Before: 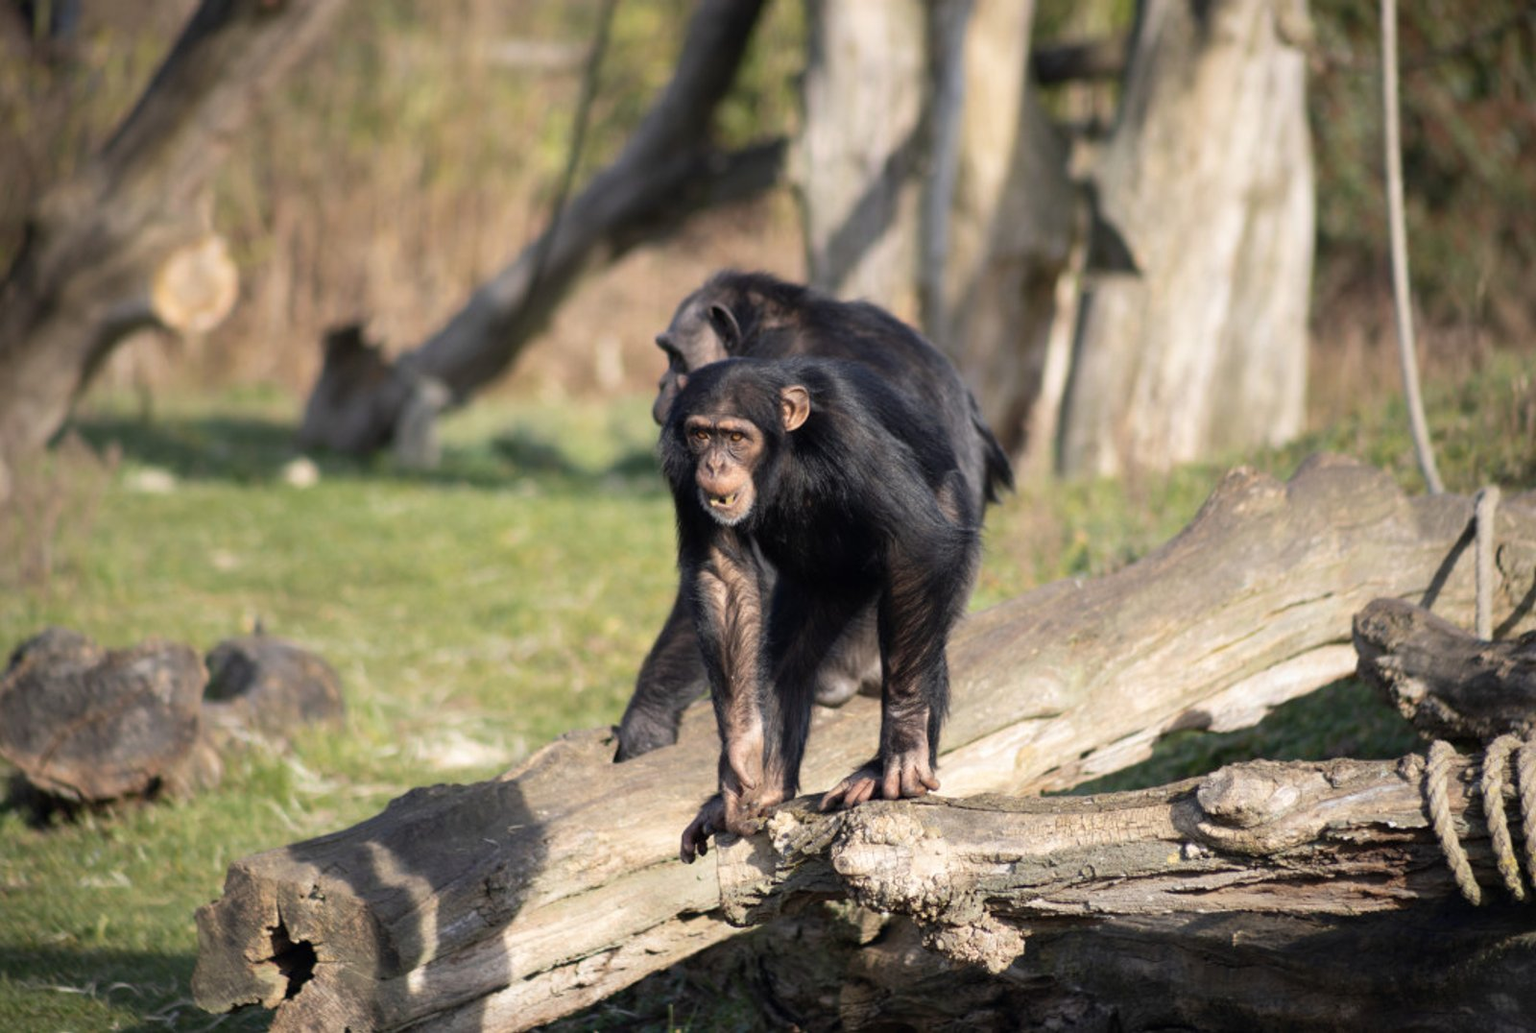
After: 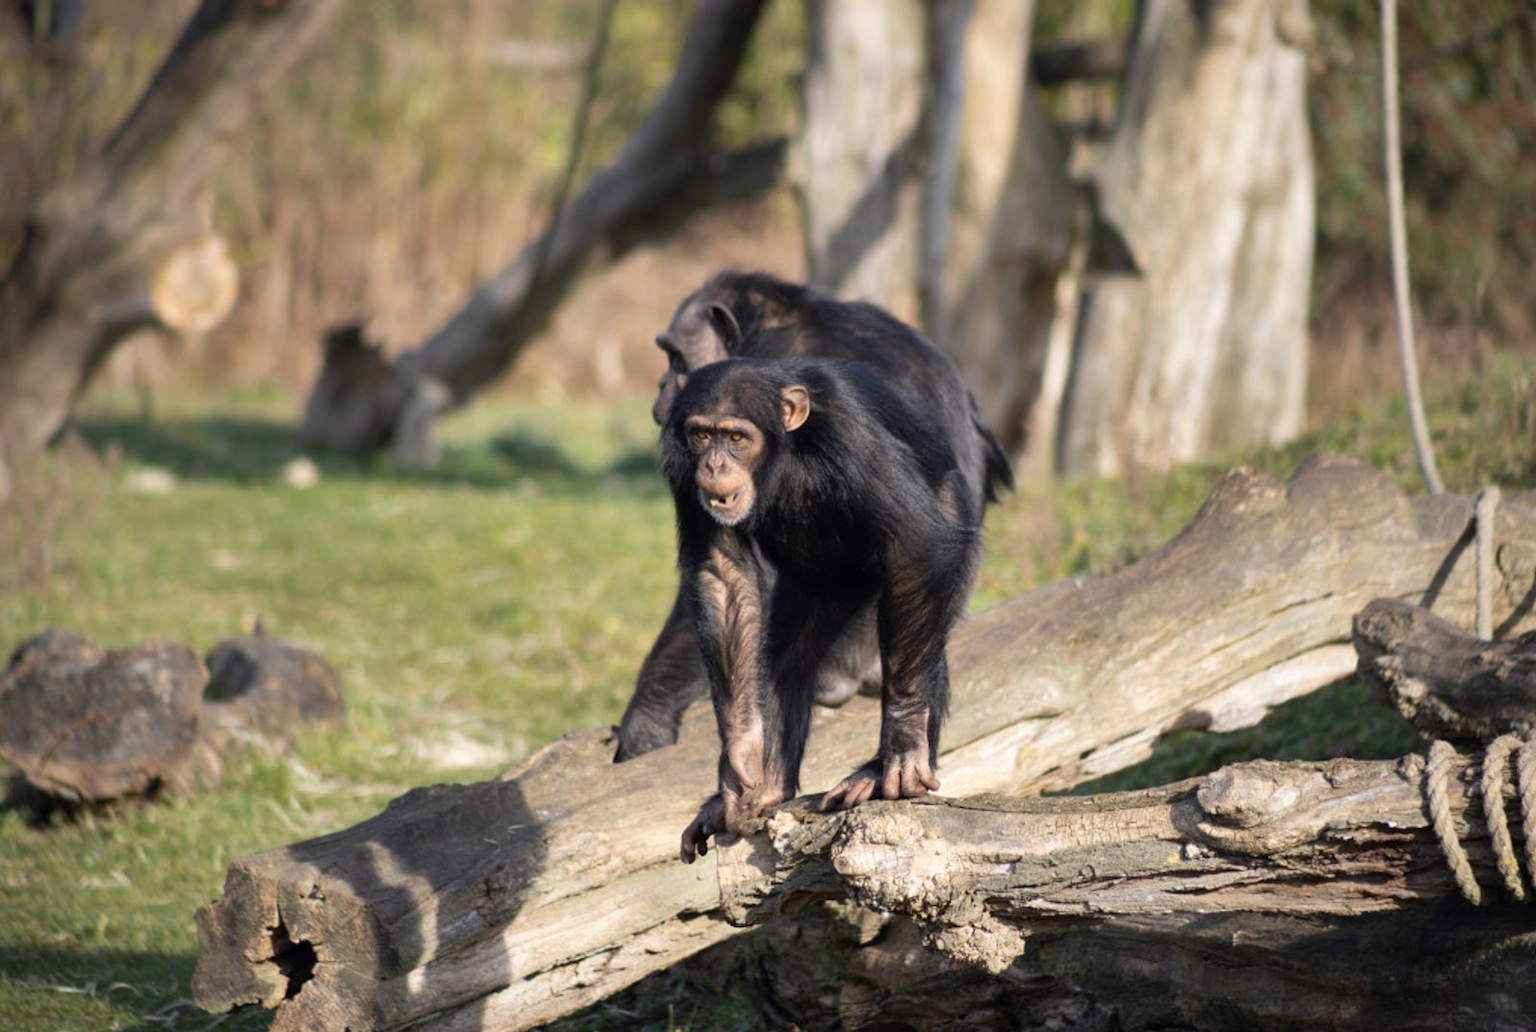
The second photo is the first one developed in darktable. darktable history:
shadows and highlights: shadows 30.73, highlights -63.19, soften with gaussian
